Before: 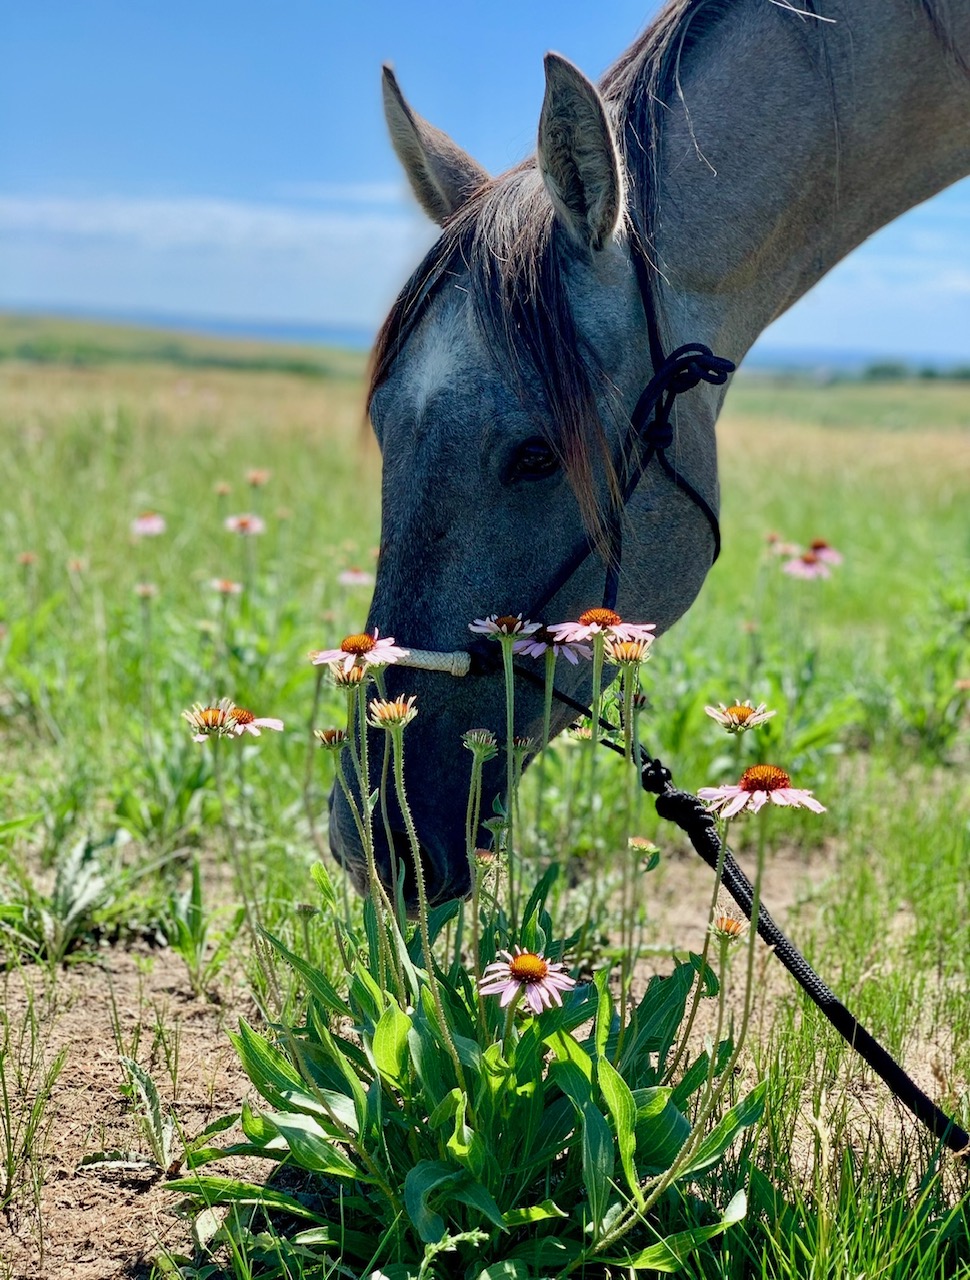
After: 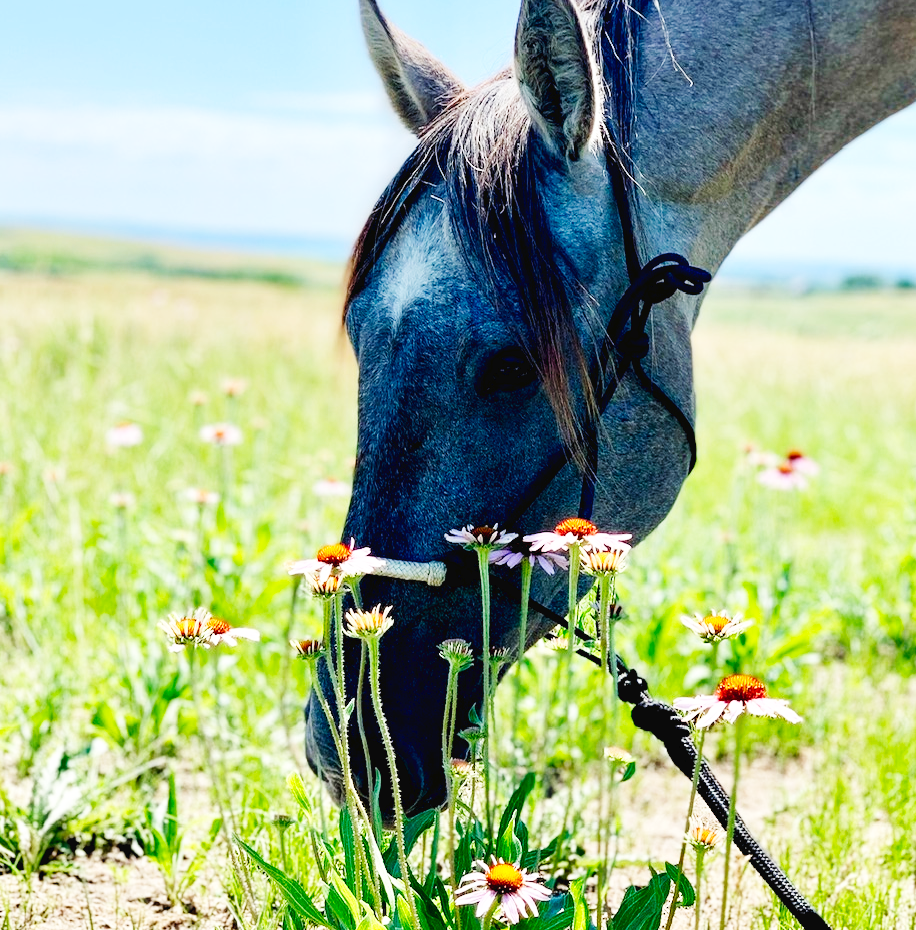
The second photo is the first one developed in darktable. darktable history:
crop: left 2.522%, top 7.088%, right 2.982%, bottom 20.233%
base curve: curves: ch0 [(0, 0.003) (0.001, 0.002) (0.006, 0.004) (0.02, 0.022) (0.048, 0.086) (0.094, 0.234) (0.162, 0.431) (0.258, 0.629) (0.385, 0.8) (0.548, 0.918) (0.751, 0.988) (1, 1)], preserve colors none
